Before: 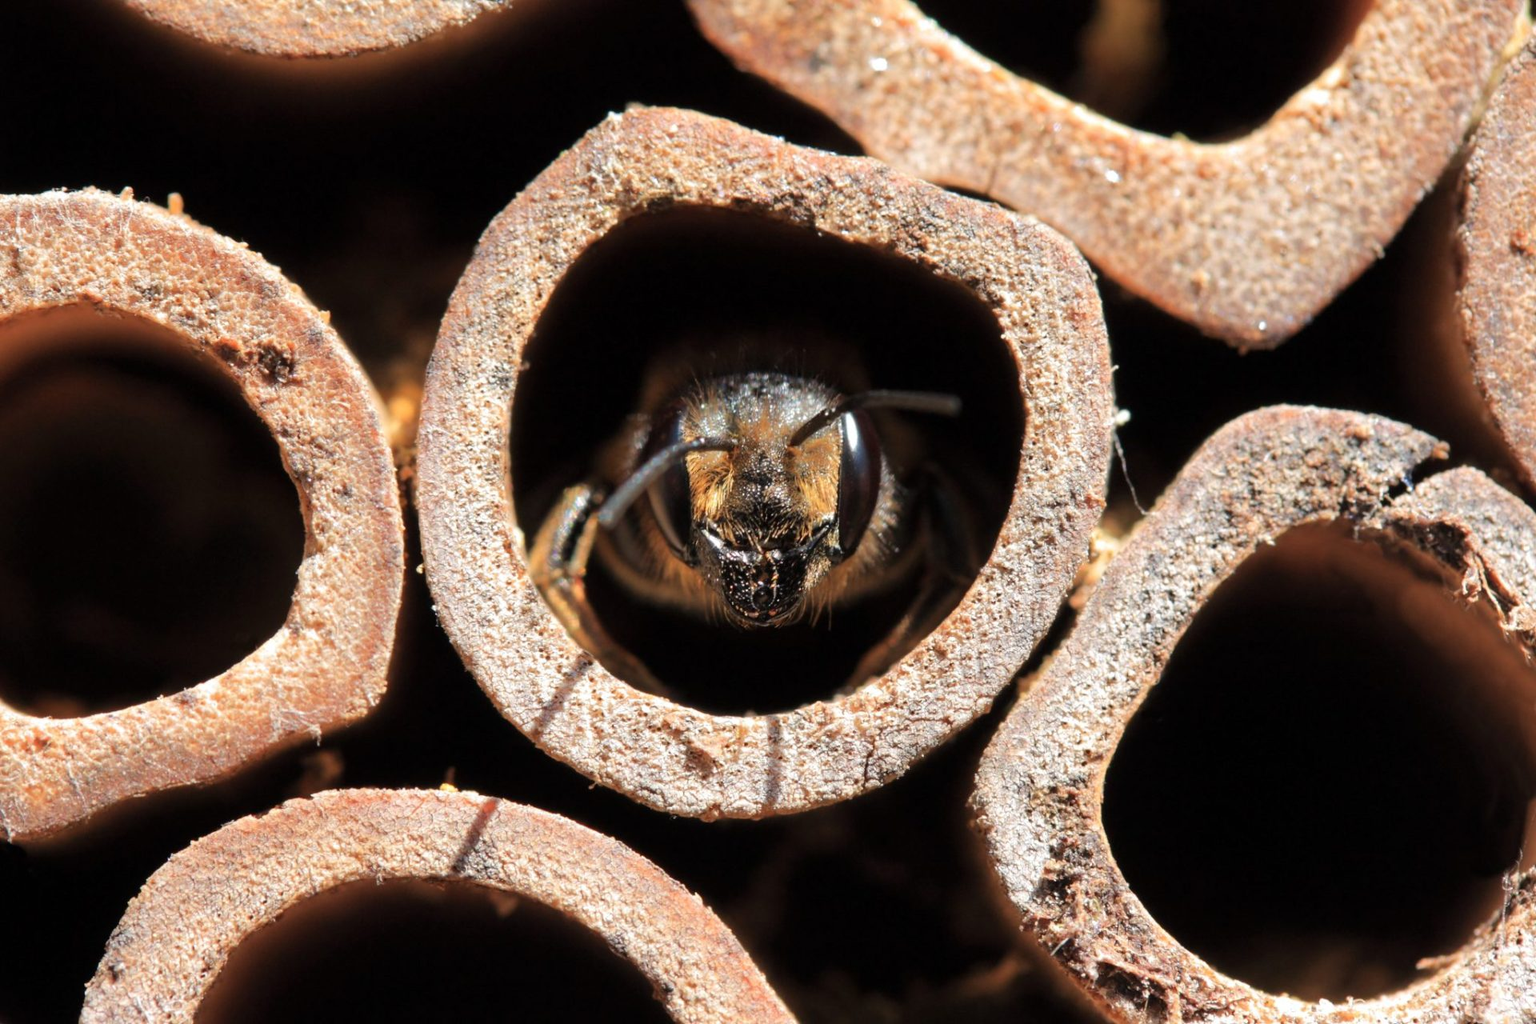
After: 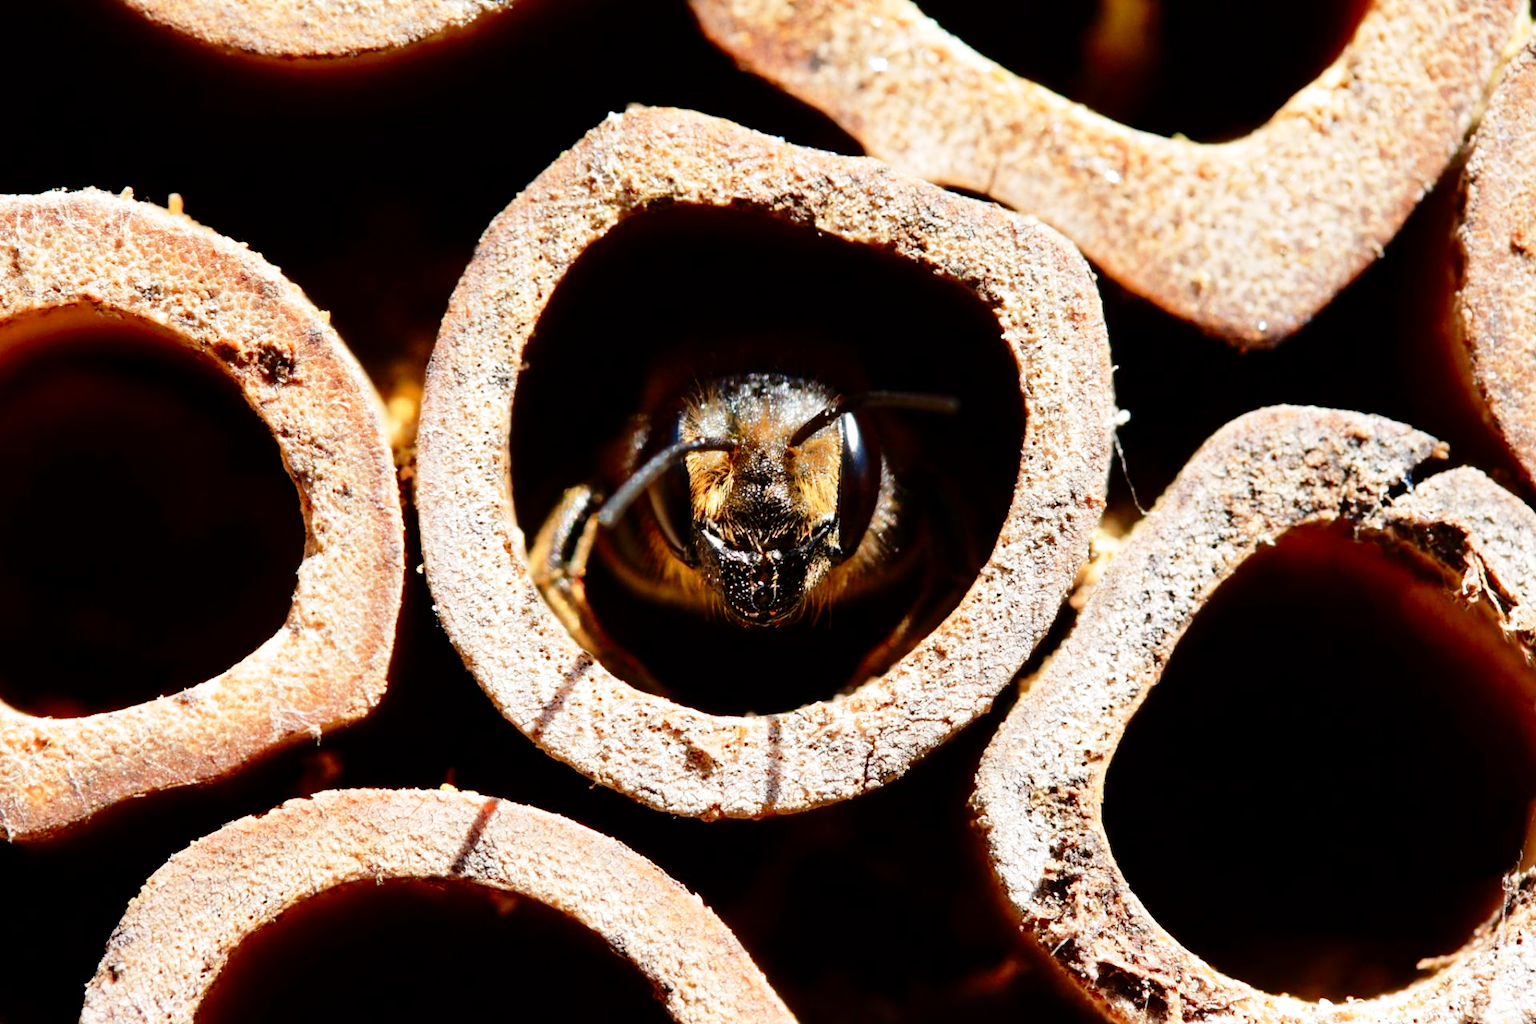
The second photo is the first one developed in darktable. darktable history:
base curve: curves: ch0 [(0, 0) (0.028, 0.03) (0.121, 0.232) (0.46, 0.748) (0.859, 0.968) (1, 1)], preserve colors none
contrast brightness saturation: contrast 0.1, brightness -0.26, saturation 0.14
exposure: exposure 0.02 EV, compensate highlight preservation false
